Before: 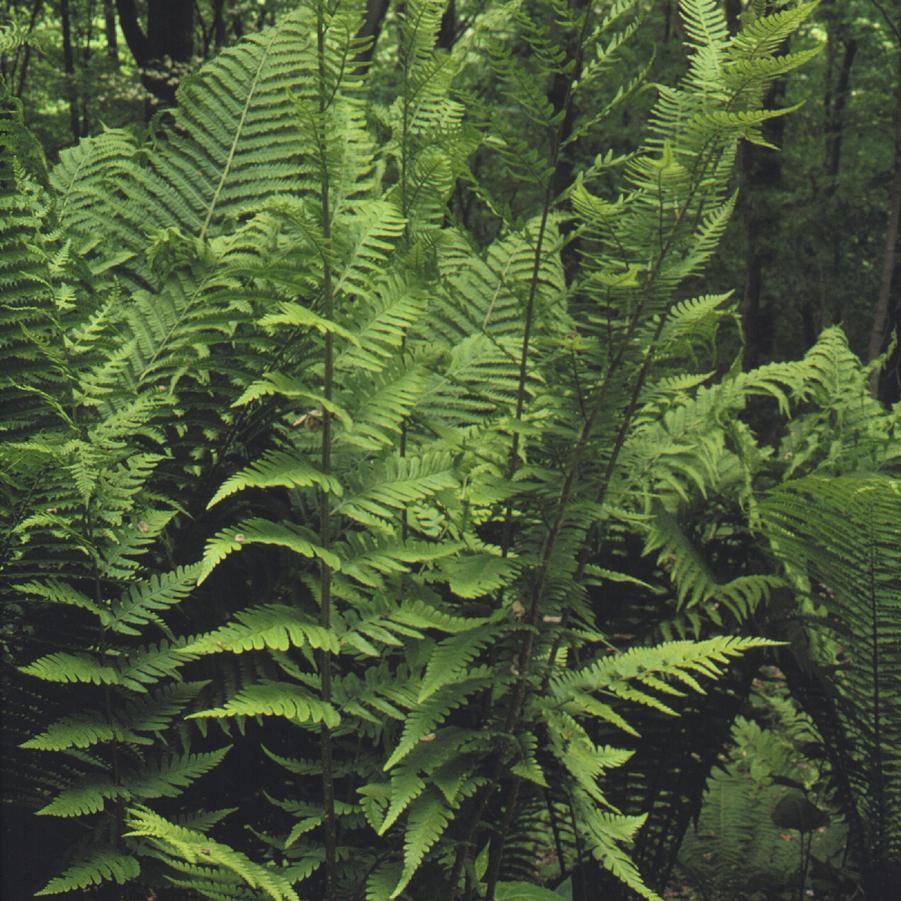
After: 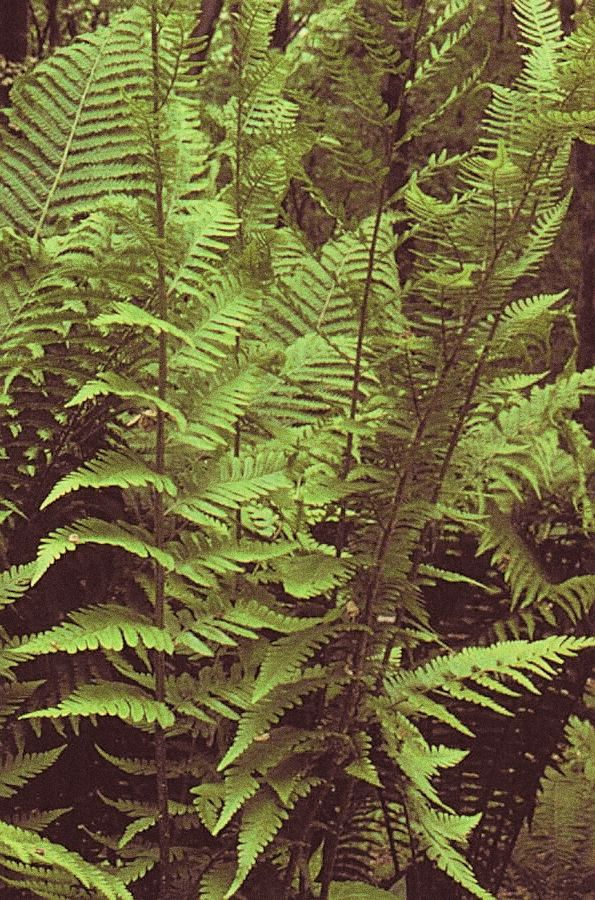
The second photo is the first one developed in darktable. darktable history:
split-toning: on, module defaults
color balance rgb: shadows lift › chroma 1%, shadows lift › hue 113°, highlights gain › chroma 0.2%, highlights gain › hue 333°, perceptual saturation grading › global saturation 20%, perceptual saturation grading › highlights -50%, perceptual saturation grading › shadows 25%, contrast -10%
grain: coarseness 0.09 ISO, strength 40%
crop and rotate: left 18.442%, right 15.508%
sharpen: on, module defaults
tone equalizer: on, module defaults
tone curve: curves: ch0 [(0, 0.008) (0.107, 0.091) (0.278, 0.351) (0.457, 0.562) (0.628, 0.738) (0.839, 0.909) (0.998, 0.978)]; ch1 [(0, 0) (0.437, 0.408) (0.474, 0.479) (0.502, 0.5) (0.527, 0.519) (0.561, 0.575) (0.608, 0.665) (0.669, 0.748) (0.859, 0.899) (1, 1)]; ch2 [(0, 0) (0.33, 0.301) (0.421, 0.443) (0.473, 0.498) (0.502, 0.504) (0.522, 0.527) (0.549, 0.583) (0.644, 0.703) (1, 1)], color space Lab, independent channels, preserve colors none
